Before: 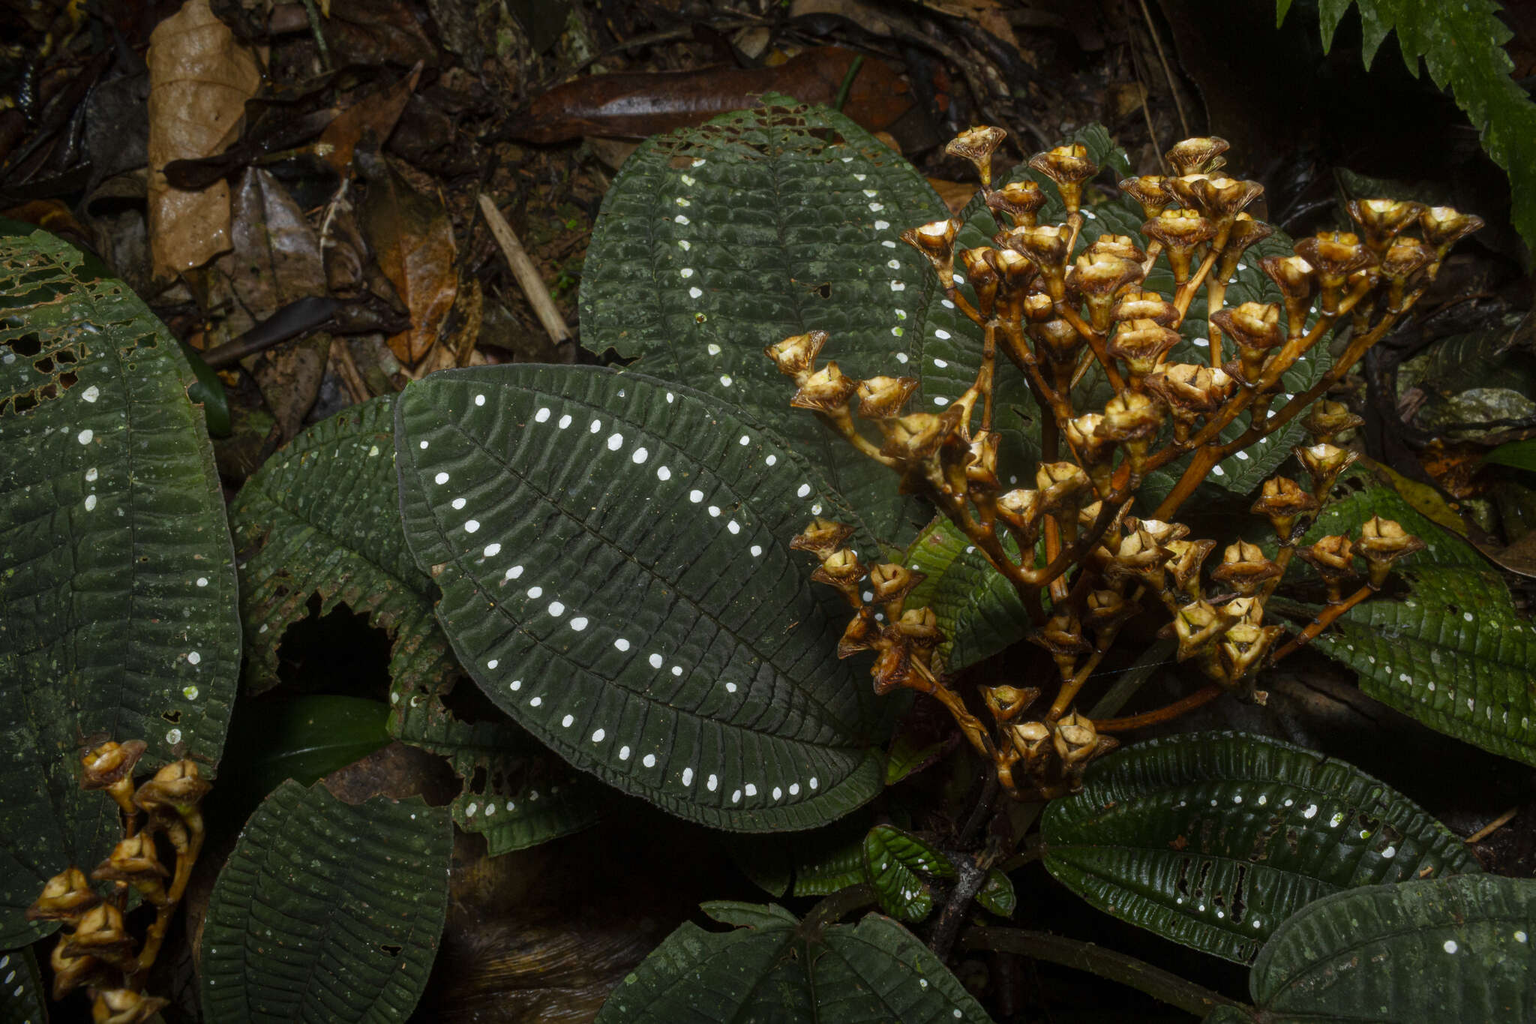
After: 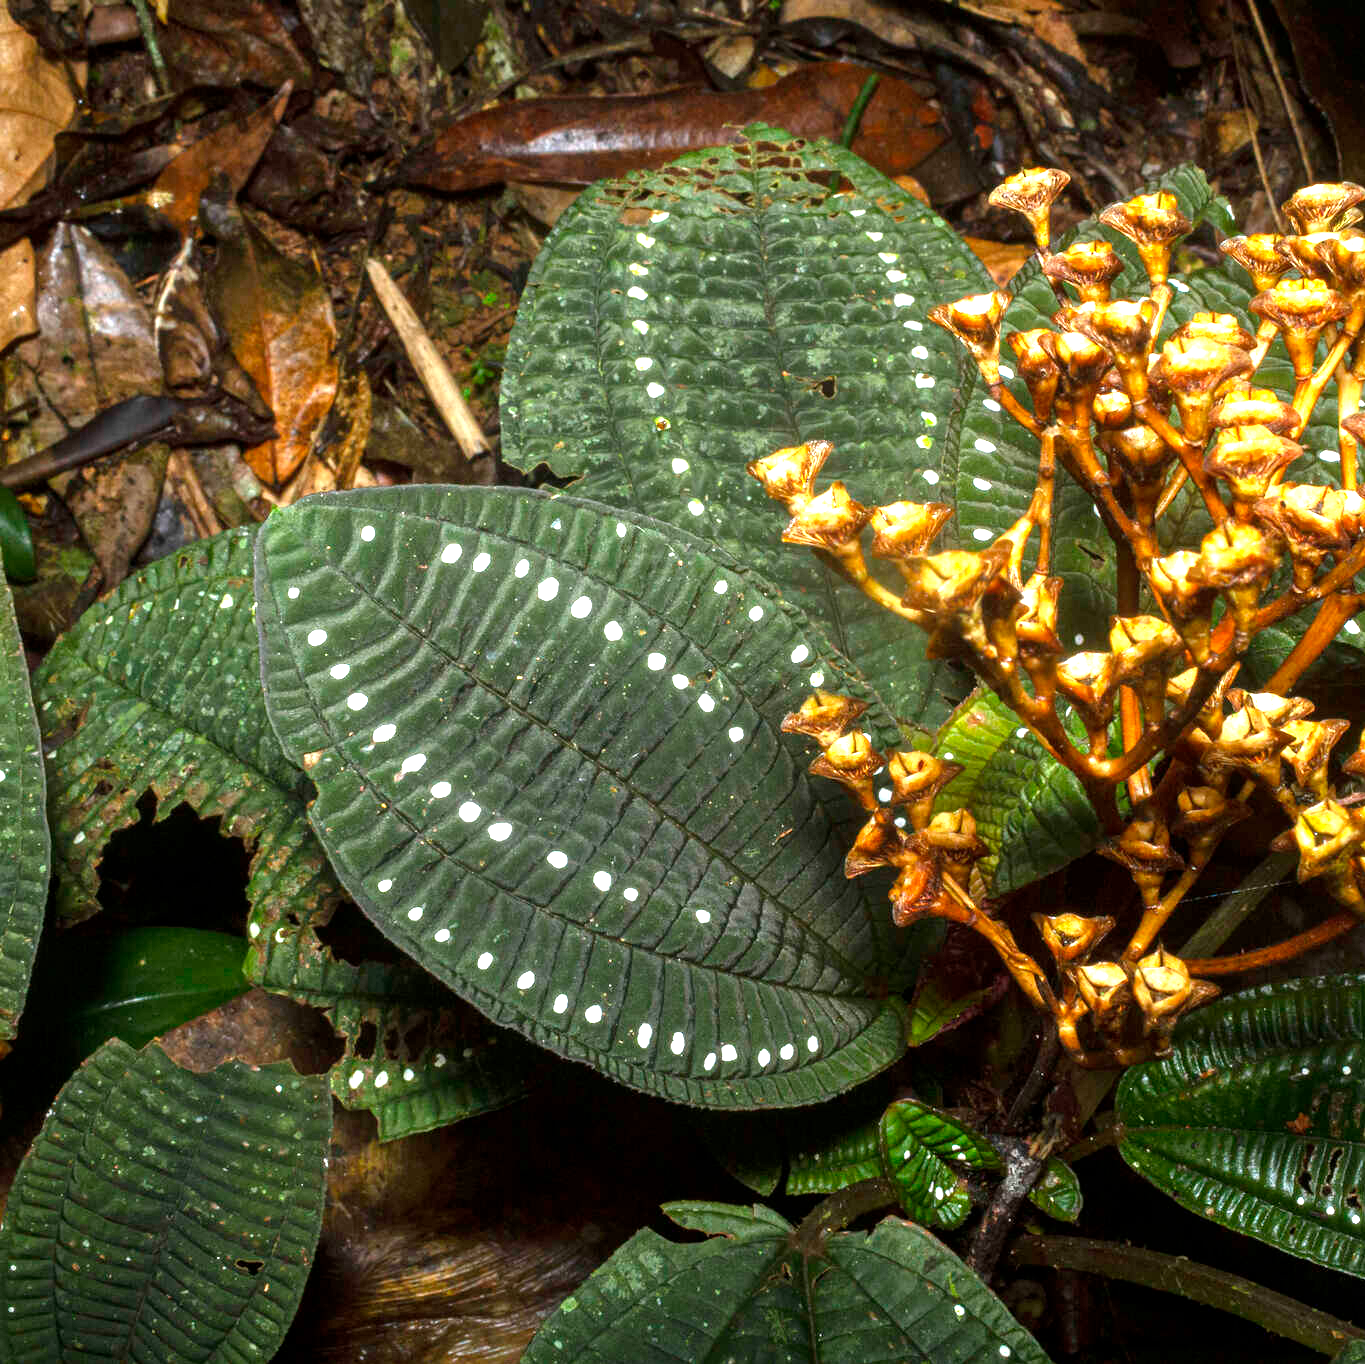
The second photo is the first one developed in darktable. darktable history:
crop and rotate: left 13.325%, right 20.016%
exposure: exposure 2.054 EV, compensate exposure bias true, compensate highlight preservation false
